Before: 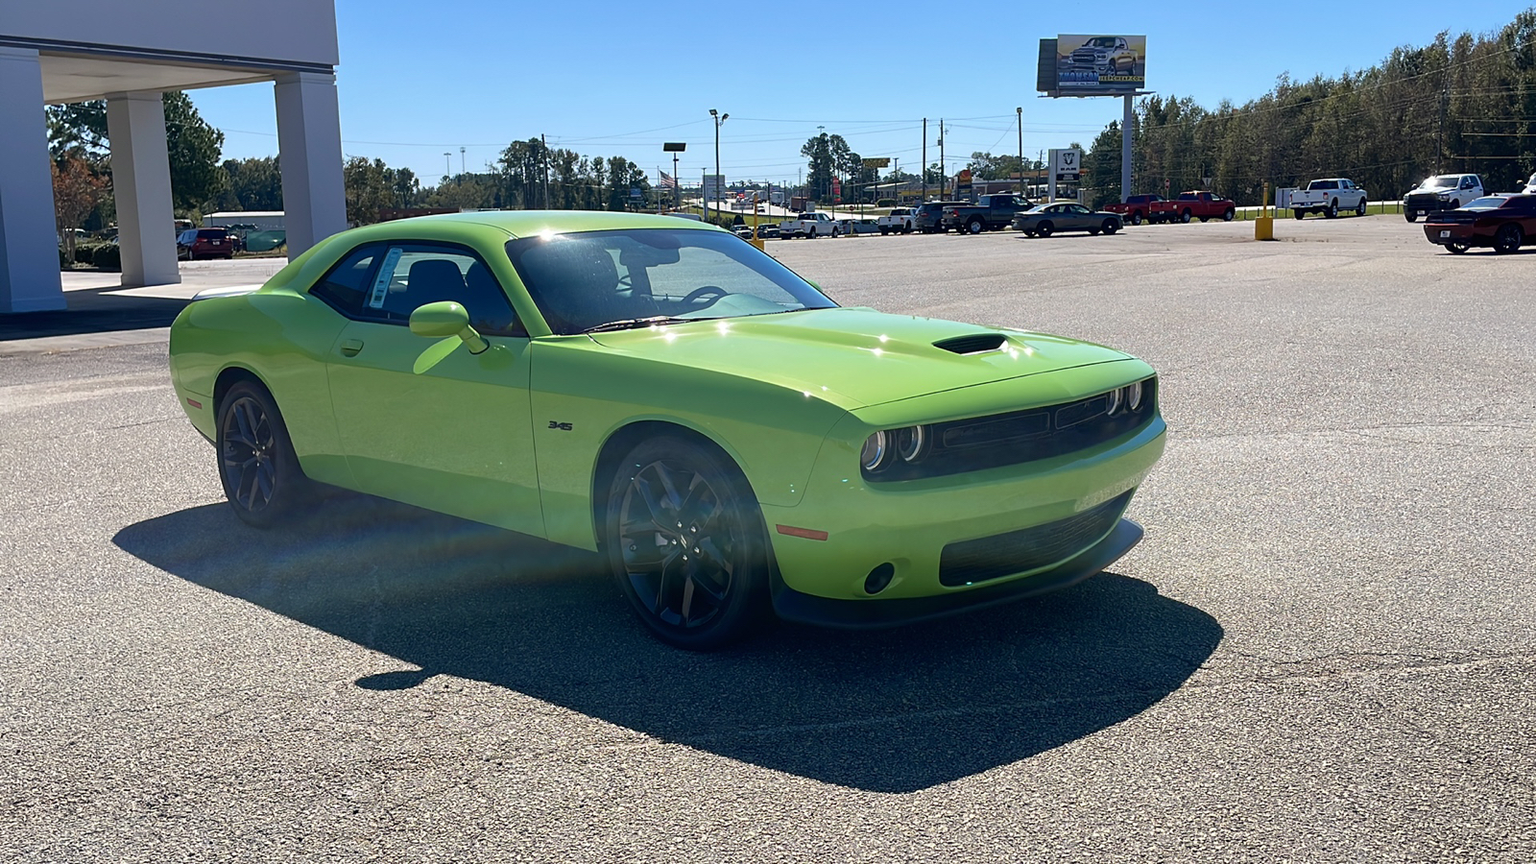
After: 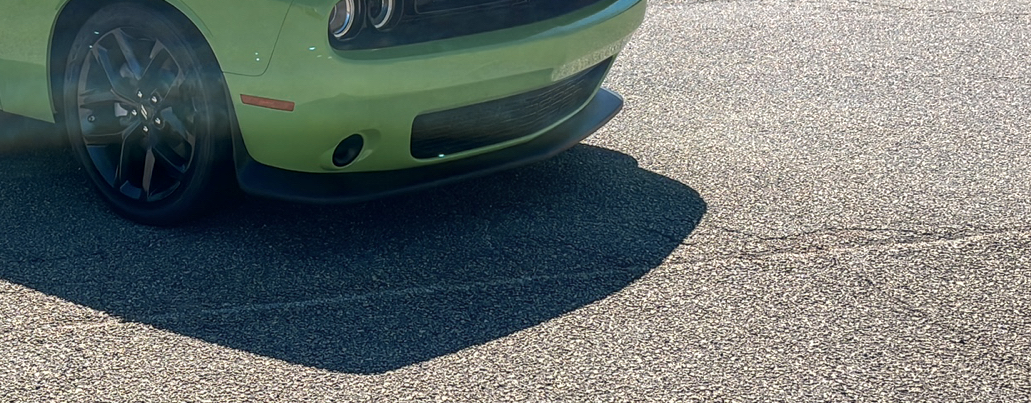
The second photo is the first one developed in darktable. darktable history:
crop and rotate: left 35.509%, top 50.238%, bottom 4.934%
local contrast: highlights 0%, shadows 0%, detail 133%
color zones: curves: ch0 [(0.018, 0.548) (0.197, 0.654) (0.425, 0.447) (0.605, 0.658) (0.732, 0.579)]; ch1 [(0.105, 0.531) (0.224, 0.531) (0.386, 0.39) (0.618, 0.456) (0.732, 0.456) (0.956, 0.421)]; ch2 [(0.039, 0.583) (0.215, 0.465) (0.399, 0.544) (0.465, 0.548) (0.614, 0.447) (0.724, 0.43) (0.882, 0.623) (0.956, 0.632)]
